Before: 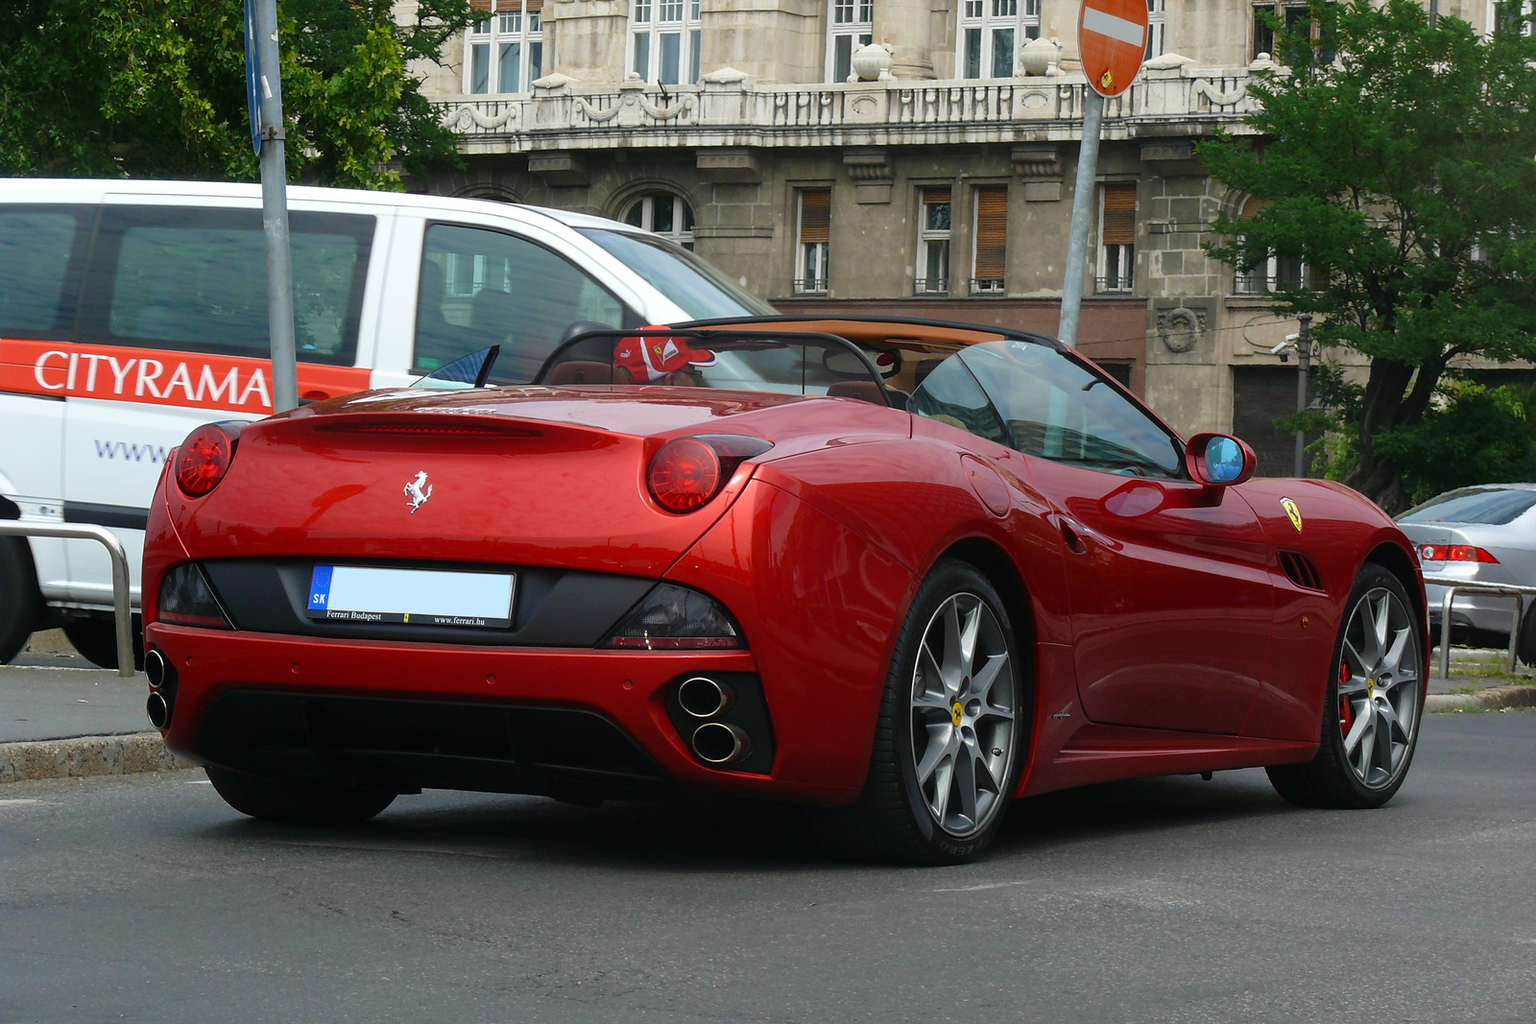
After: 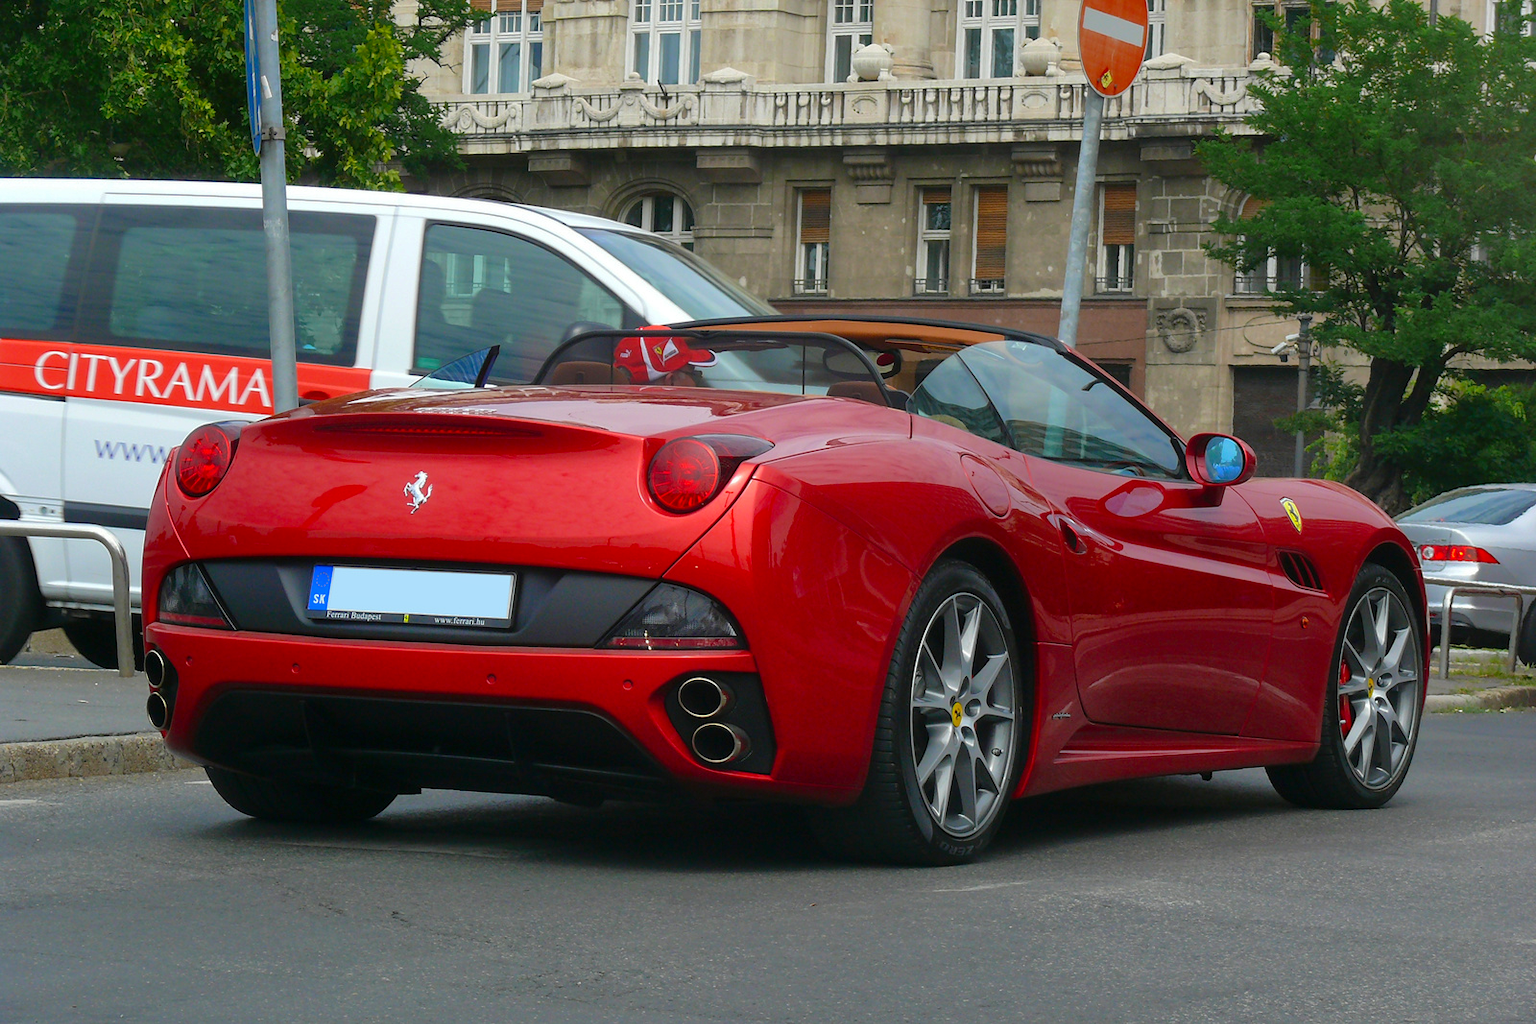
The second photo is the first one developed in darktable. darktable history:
contrast brightness saturation: contrast 0.044, saturation 0.152
shadows and highlights: on, module defaults
